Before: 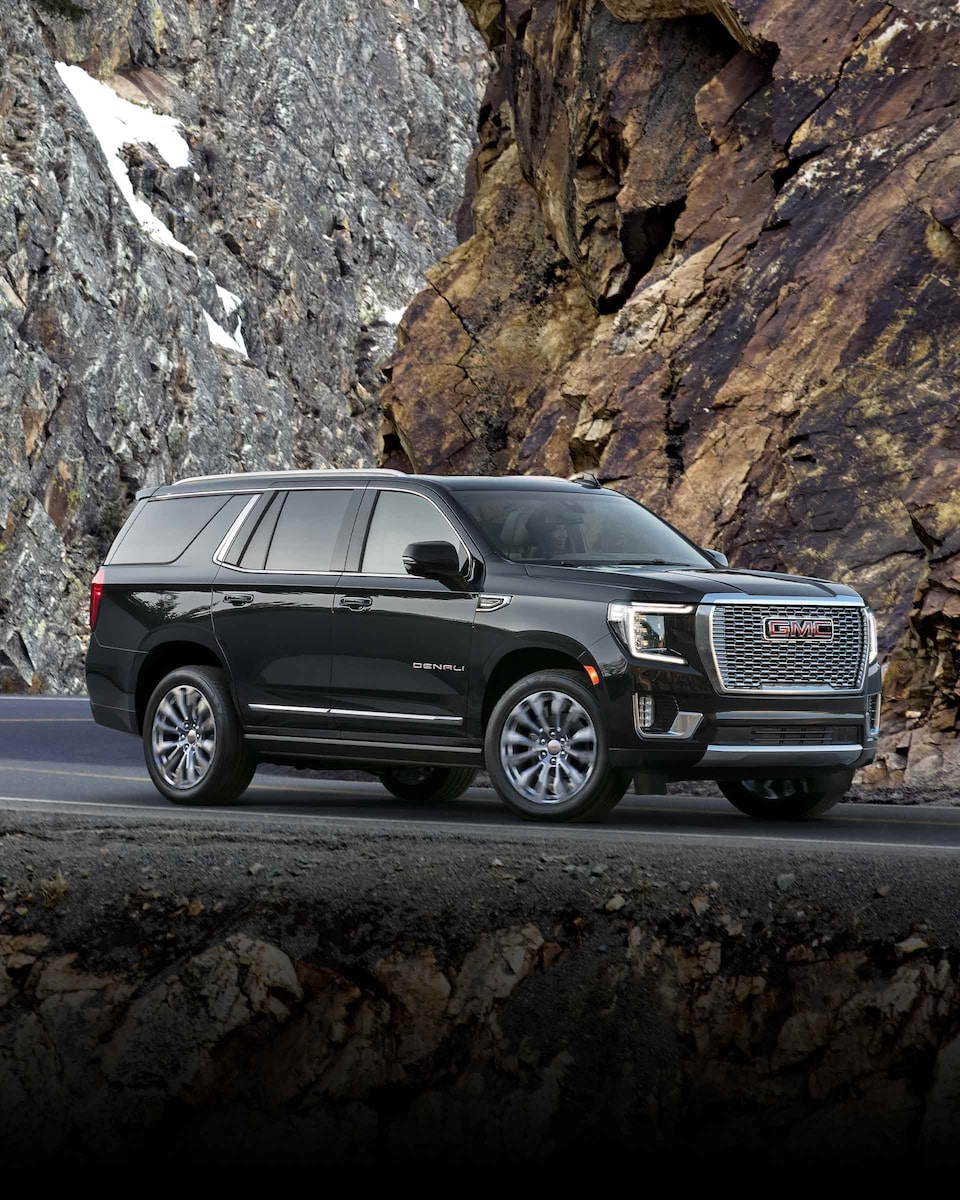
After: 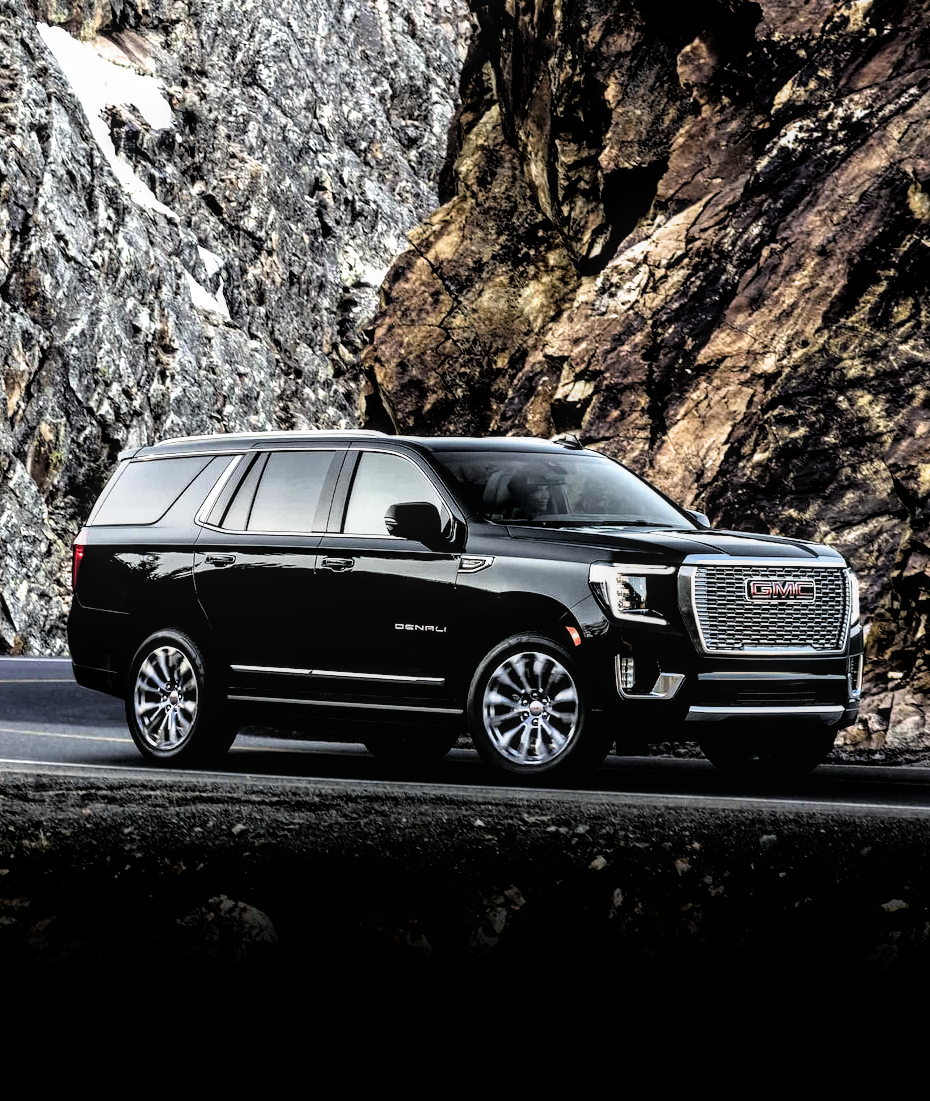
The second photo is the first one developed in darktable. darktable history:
local contrast: on, module defaults
filmic rgb: black relative exposure -3.64 EV, white relative exposure 2.44 EV, hardness 3.29
crop: left 1.964%, top 3.251%, right 1.122%, bottom 4.933%
tone equalizer: -8 EV -0.75 EV, -7 EV -0.7 EV, -6 EV -0.6 EV, -5 EV -0.4 EV, -3 EV 0.4 EV, -2 EV 0.6 EV, -1 EV 0.7 EV, +0 EV 0.75 EV, edges refinement/feathering 500, mask exposure compensation -1.57 EV, preserve details no
